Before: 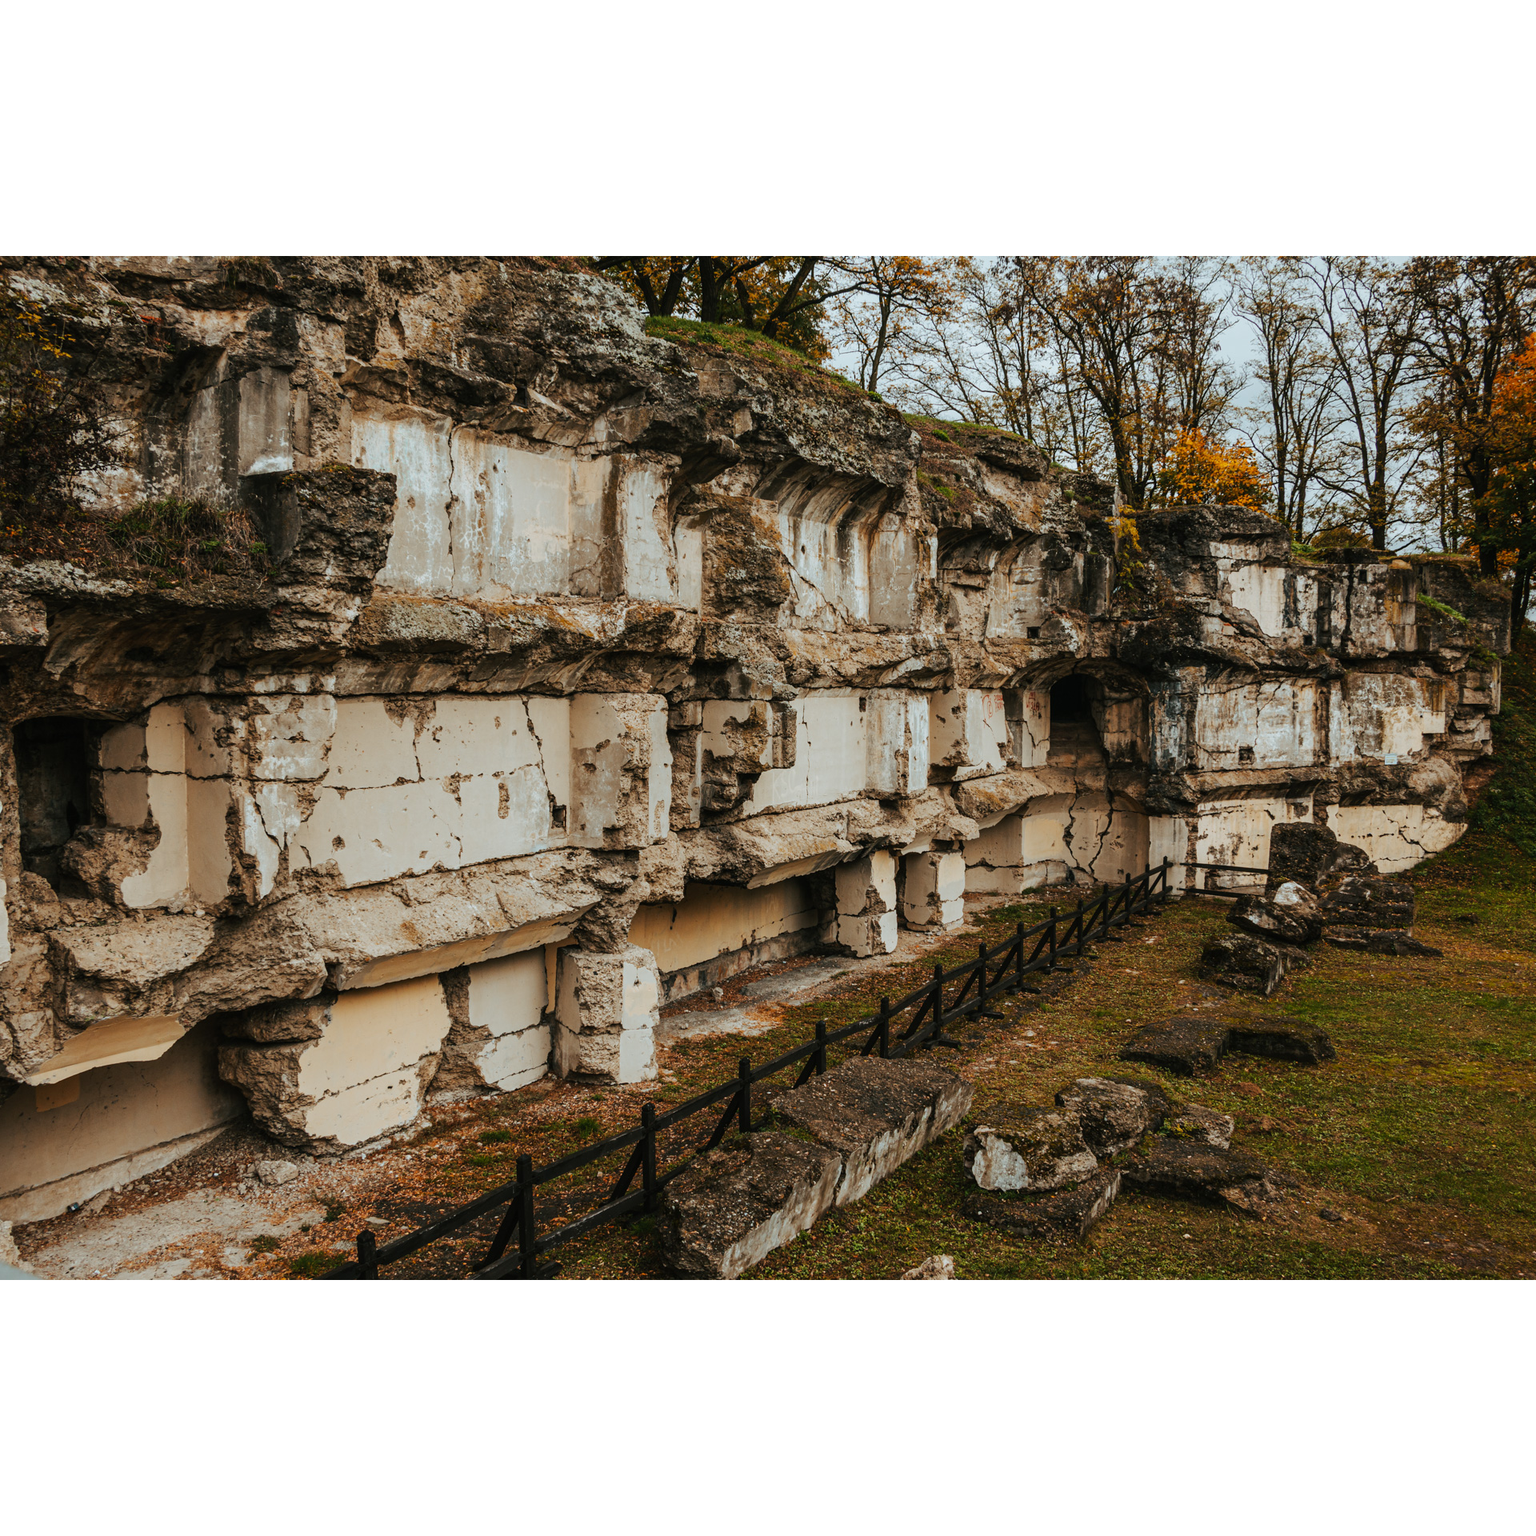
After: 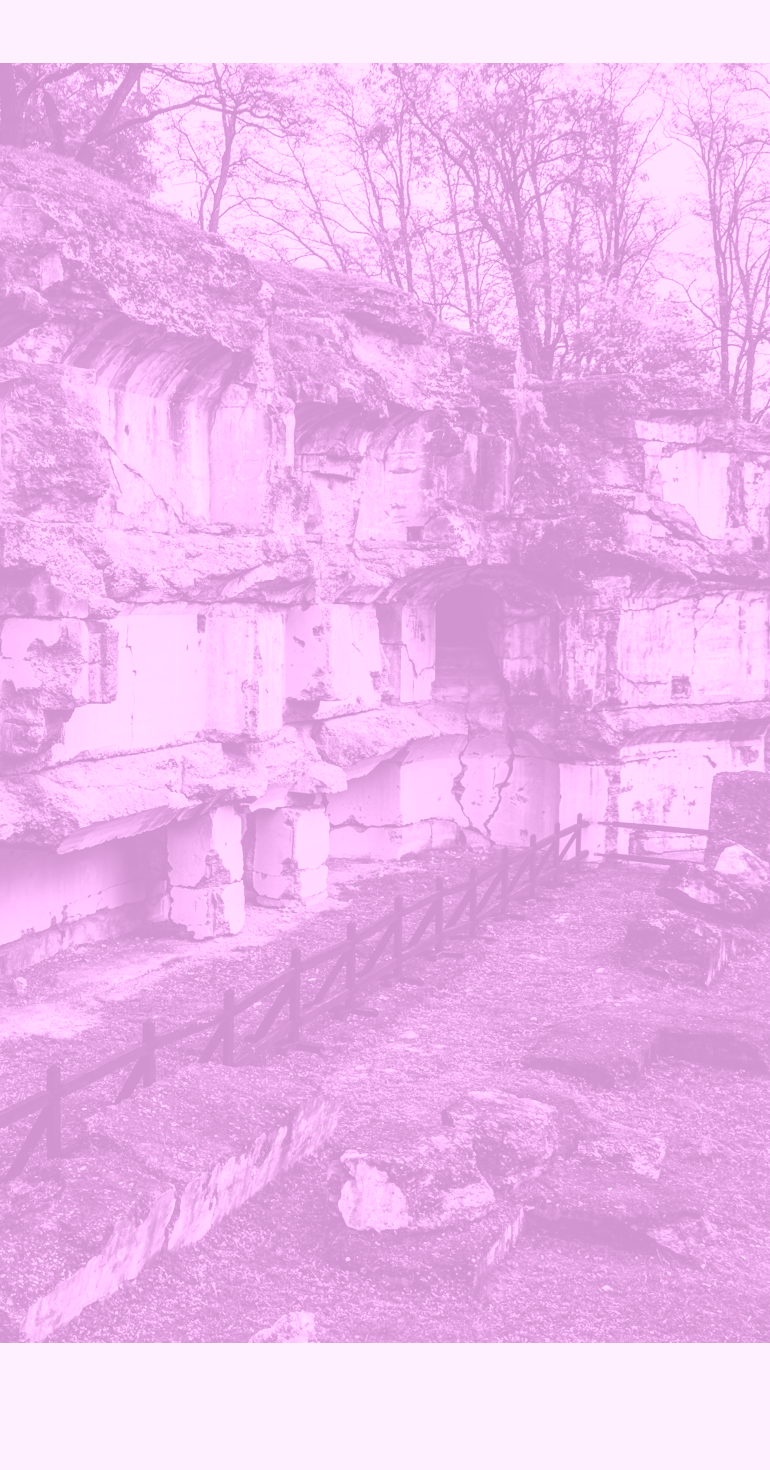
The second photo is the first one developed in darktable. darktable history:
crop: left 45.721%, top 13.393%, right 14.118%, bottom 10.01%
colorize: hue 331.2°, saturation 75%, source mix 30.28%, lightness 70.52%, version 1
tone equalizer: -8 EV -0.417 EV, -7 EV -0.389 EV, -6 EV -0.333 EV, -5 EV -0.222 EV, -3 EV 0.222 EV, -2 EV 0.333 EV, -1 EV 0.389 EV, +0 EV 0.417 EV, edges refinement/feathering 500, mask exposure compensation -1.57 EV, preserve details no
